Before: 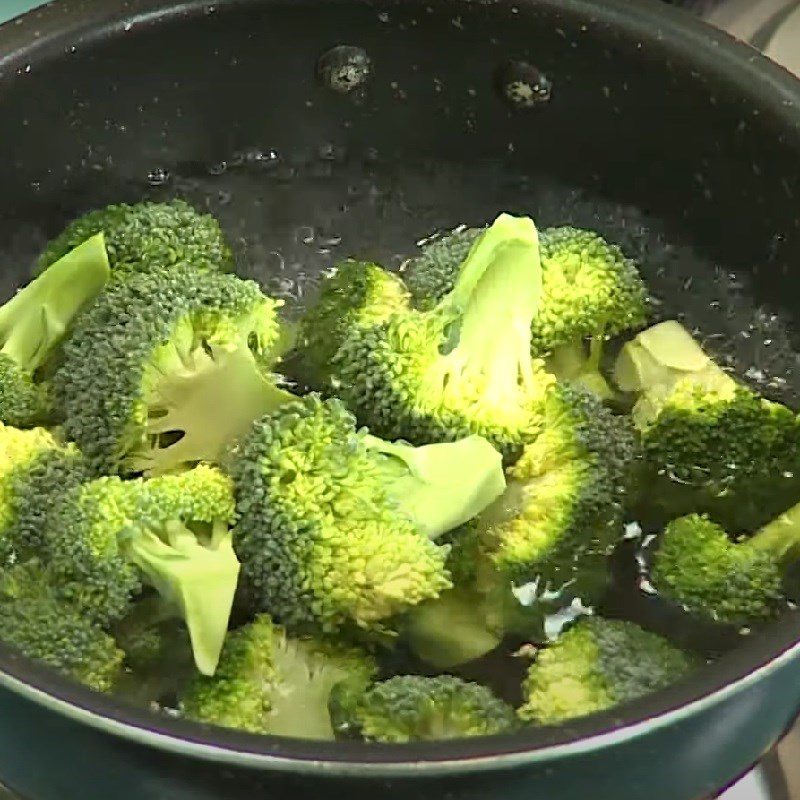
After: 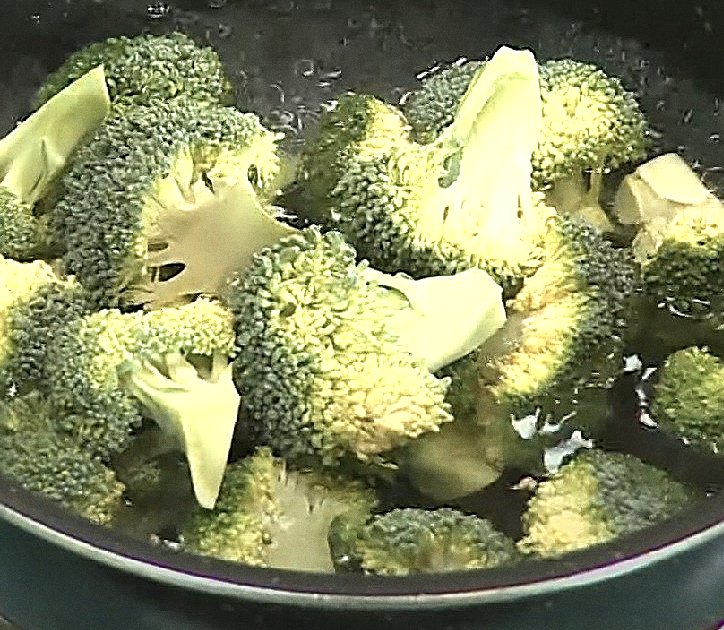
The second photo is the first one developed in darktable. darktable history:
grain: strength 26%
crop: top 20.916%, right 9.437%, bottom 0.316%
color zones: curves: ch0 [(0, 0.473) (0.001, 0.473) (0.226, 0.548) (0.4, 0.589) (0.525, 0.54) (0.728, 0.403) (0.999, 0.473) (1, 0.473)]; ch1 [(0, 0.619) (0.001, 0.619) (0.234, 0.388) (0.4, 0.372) (0.528, 0.422) (0.732, 0.53) (0.999, 0.619) (1, 0.619)]; ch2 [(0, 0.547) (0.001, 0.547) (0.226, 0.45) (0.4, 0.525) (0.525, 0.585) (0.8, 0.511) (0.999, 0.547) (1, 0.547)]
sharpen: radius 1.685, amount 1.294
